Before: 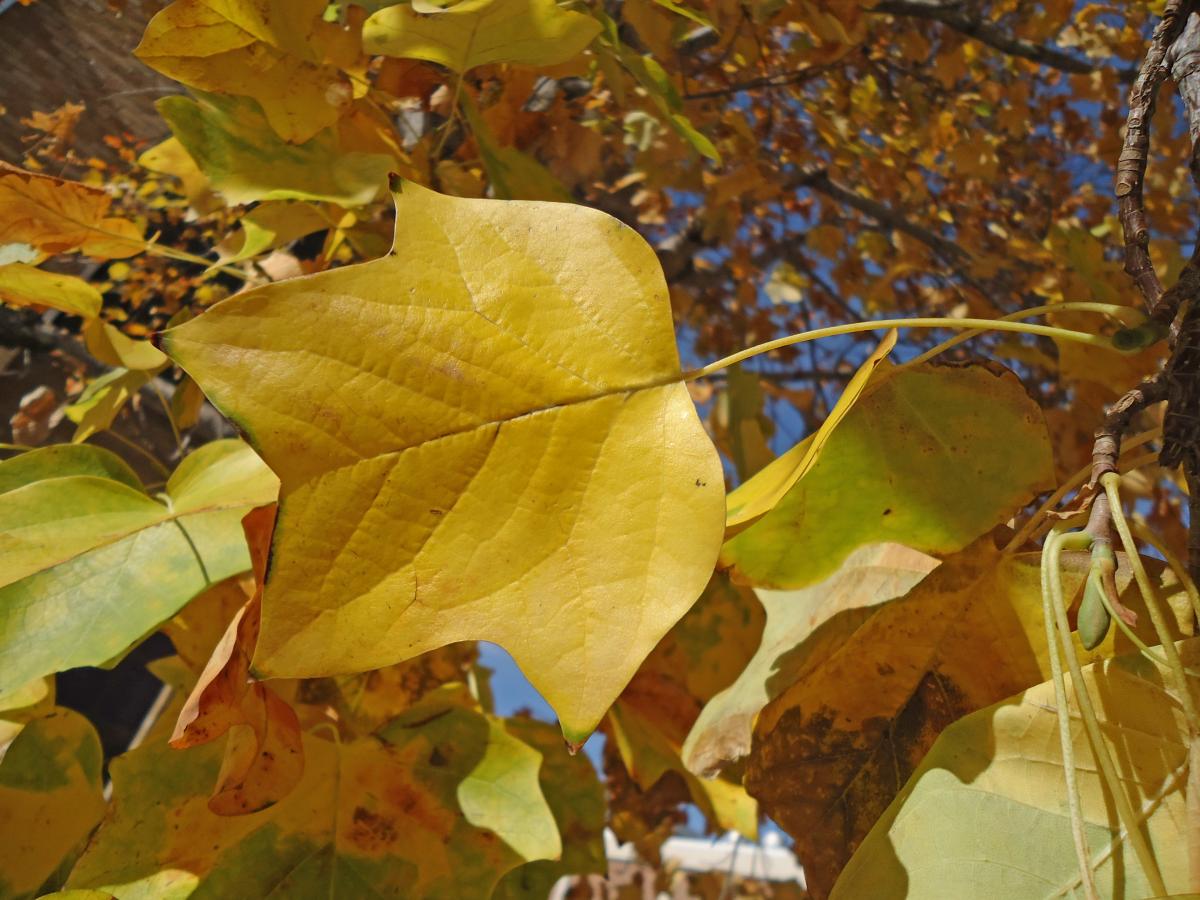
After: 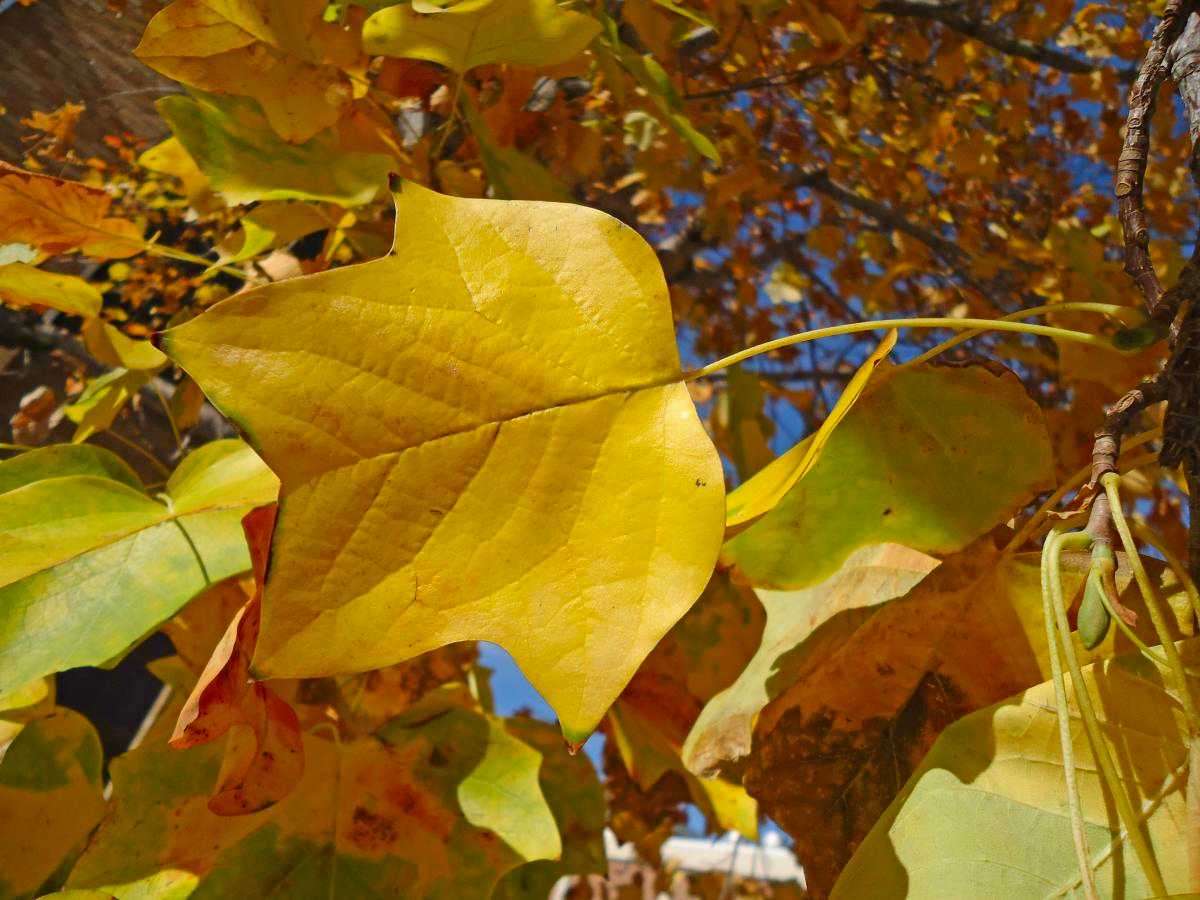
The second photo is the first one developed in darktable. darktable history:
tone equalizer: on, module defaults
contrast brightness saturation: contrast 0.09, saturation 0.28
